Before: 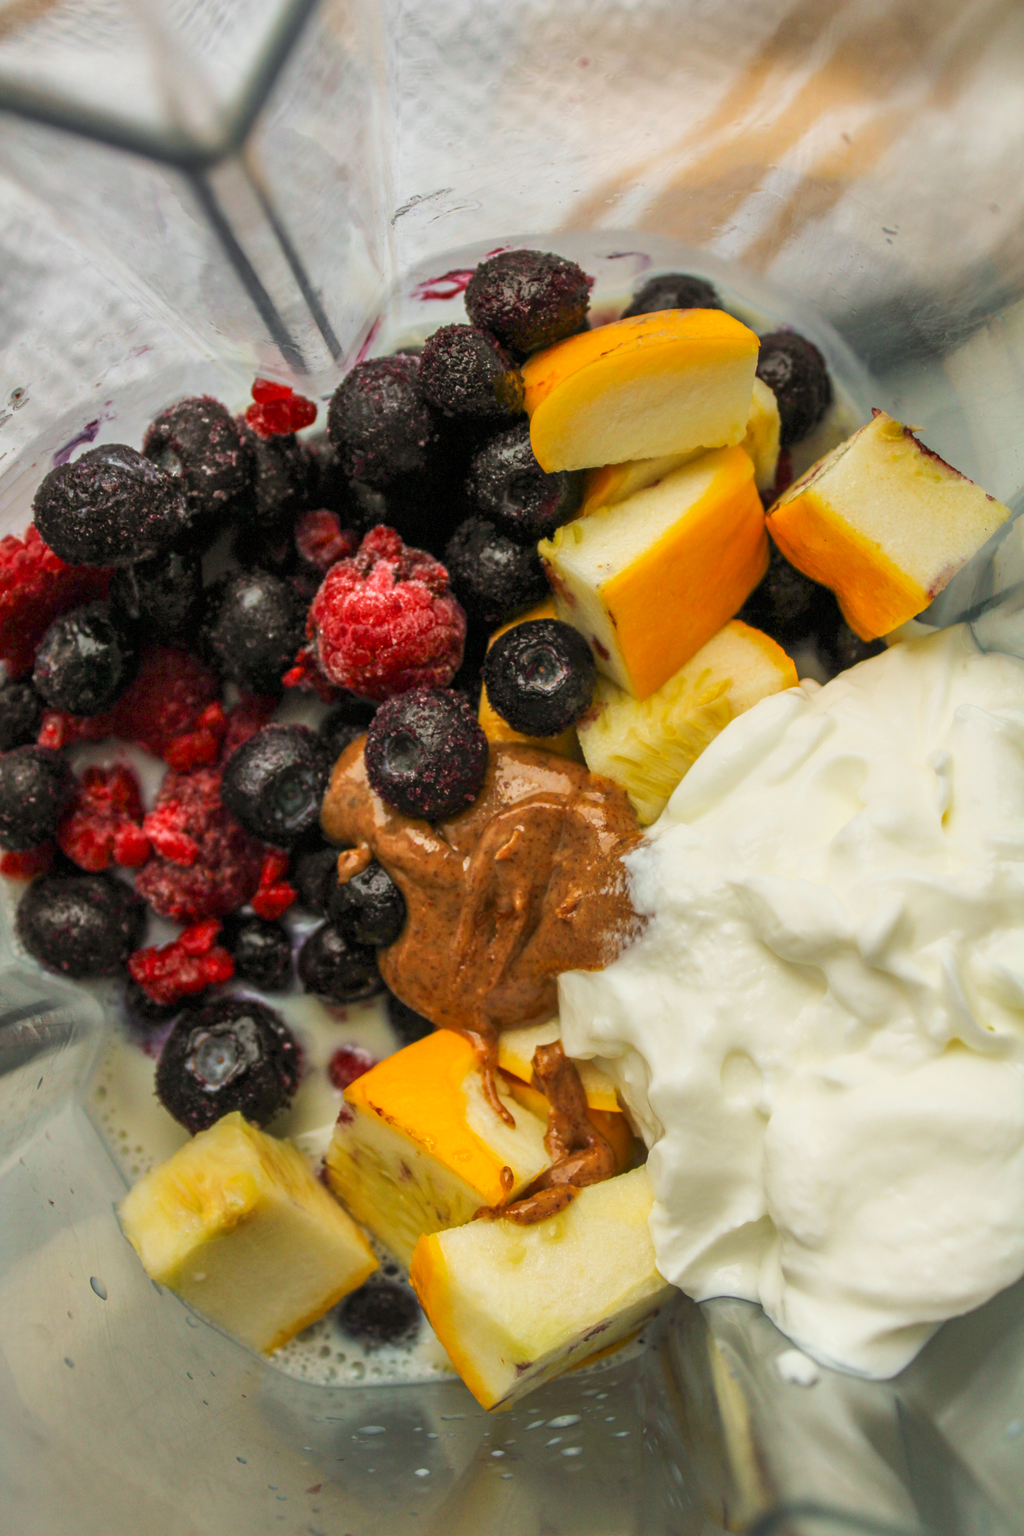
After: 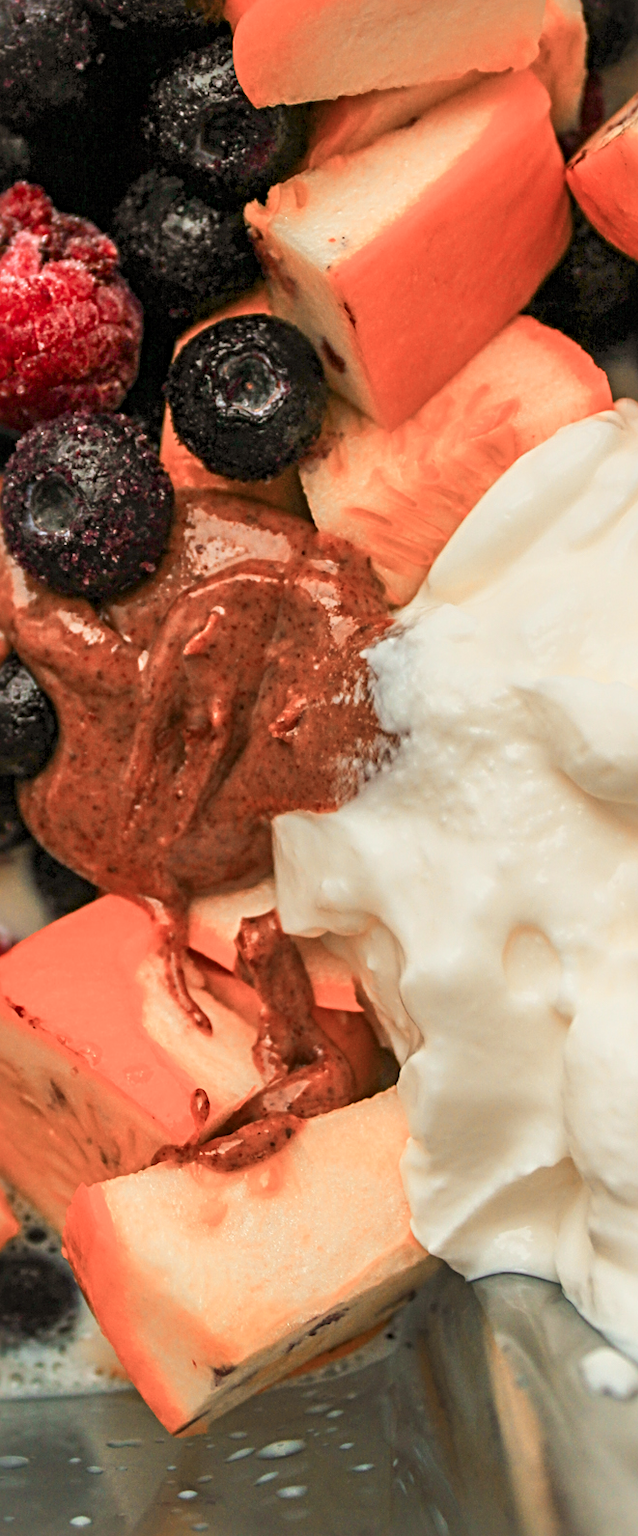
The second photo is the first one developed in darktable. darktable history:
color zones: curves: ch2 [(0, 0.5) (0.084, 0.497) (0.323, 0.335) (0.4, 0.497) (1, 0.5)]
sharpen: radius 4.92
crop: left 35.691%, top 25.866%, right 20.196%, bottom 3.414%
